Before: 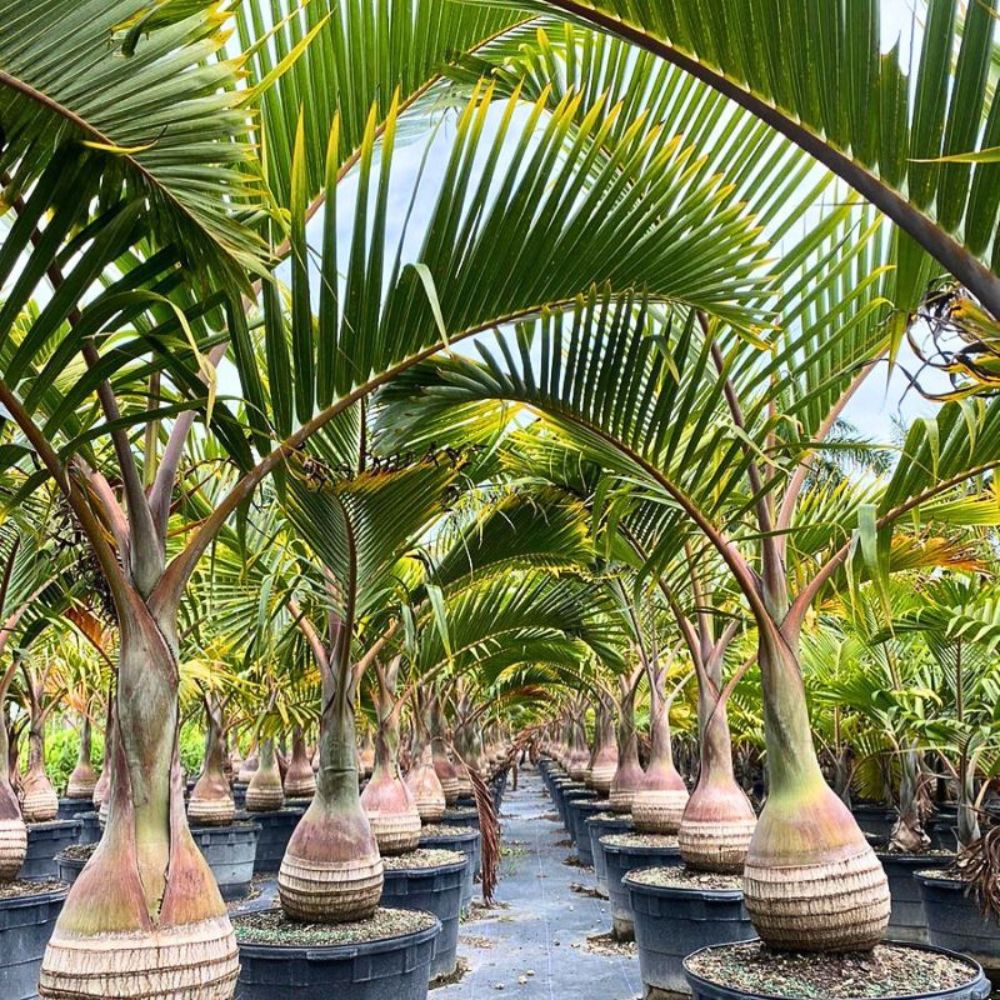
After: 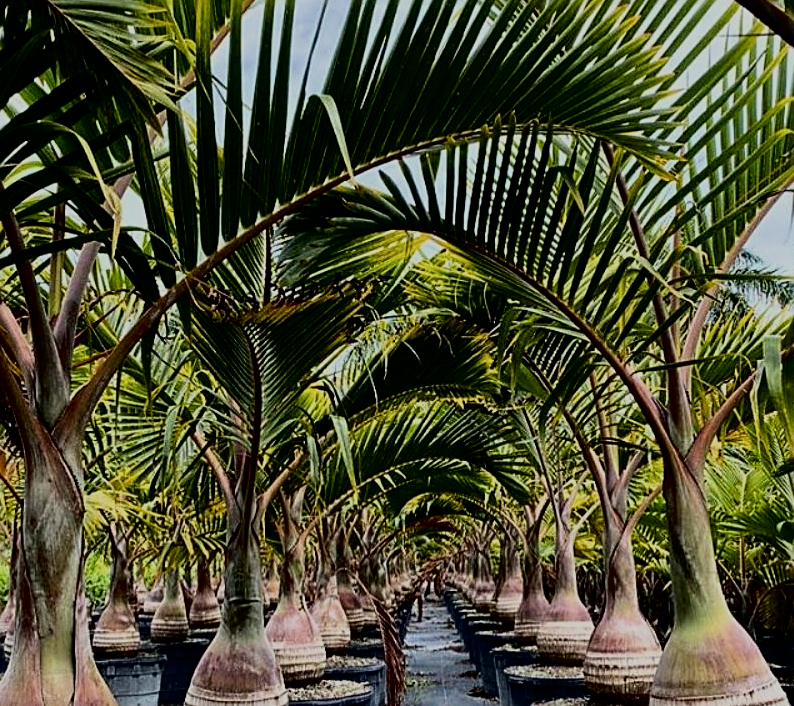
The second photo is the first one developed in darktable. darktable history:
sharpen: on, module defaults
exposure: exposure -0.965 EV, compensate exposure bias true, compensate highlight preservation false
crop: left 9.55%, top 16.971%, right 11.029%, bottom 12.387%
color balance rgb: shadows lift › luminance -9.381%, perceptual saturation grading › global saturation 12.631%
tone curve: curves: ch0 [(0, 0) (0.003, 0.001) (0.011, 0.001) (0.025, 0.001) (0.044, 0.001) (0.069, 0.003) (0.1, 0.007) (0.136, 0.013) (0.177, 0.032) (0.224, 0.083) (0.277, 0.157) (0.335, 0.237) (0.399, 0.334) (0.468, 0.446) (0.543, 0.562) (0.623, 0.683) (0.709, 0.801) (0.801, 0.869) (0.898, 0.918) (1, 1)], color space Lab, independent channels, preserve colors none
filmic rgb: middle gray luminance 18.35%, black relative exposure -11.26 EV, white relative exposure 3.72 EV, target black luminance 0%, hardness 5.81, latitude 57.29%, contrast 0.965, shadows ↔ highlights balance 49.81%, color science v6 (2022)
color correction: highlights b* -0.021
